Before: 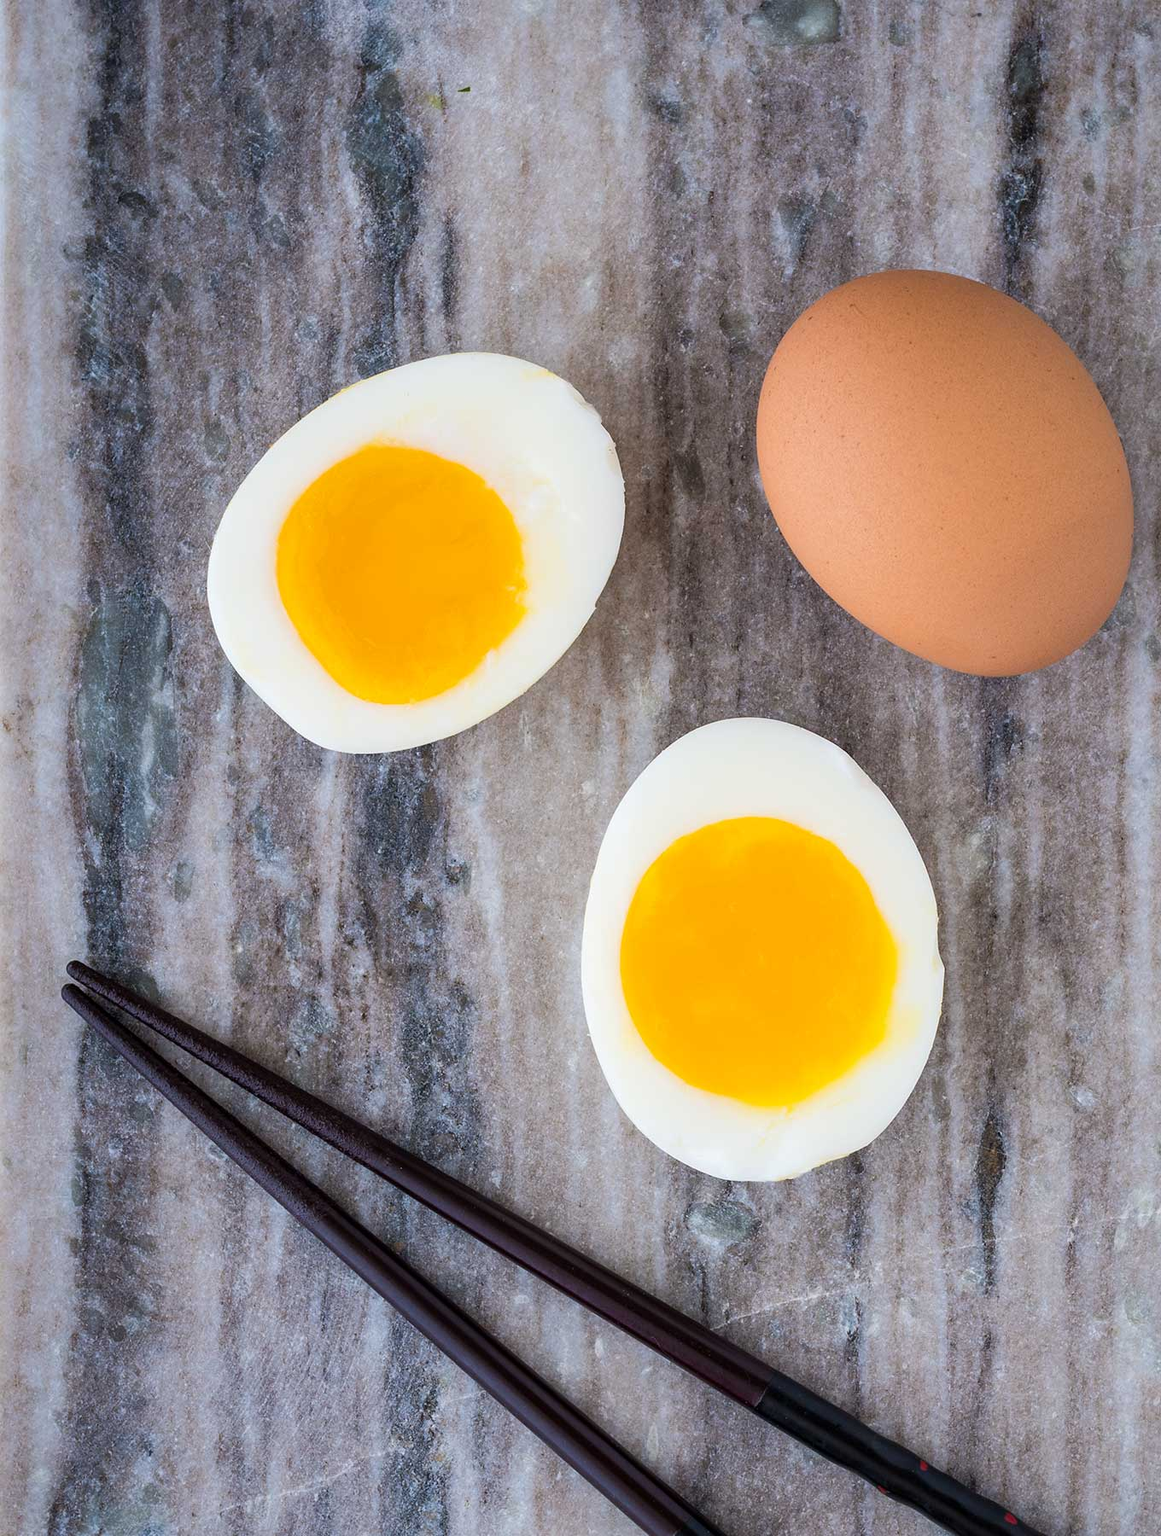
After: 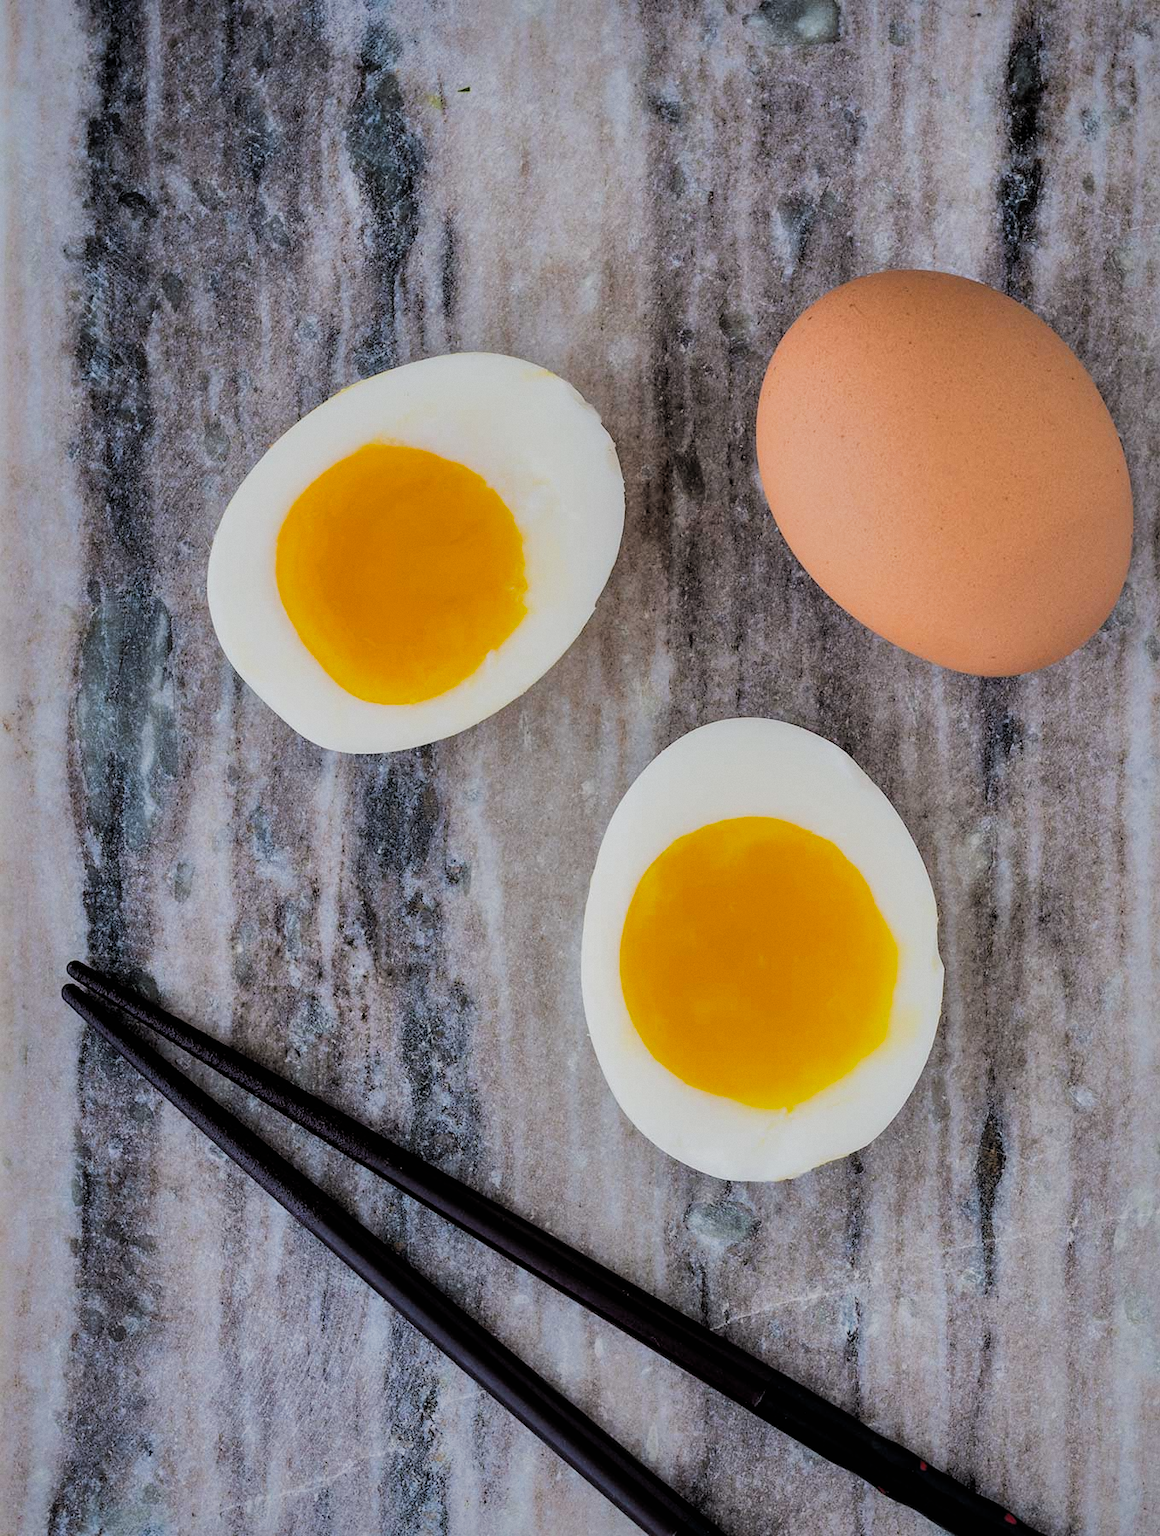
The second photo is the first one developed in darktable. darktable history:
grain: coarseness 0.09 ISO, strength 10%
filmic rgb: black relative exposure -5 EV, white relative exposure 3.5 EV, hardness 3.19, contrast 1.3, highlights saturation mix -50%
shadows and highlights: shadows 25, highlights -70
